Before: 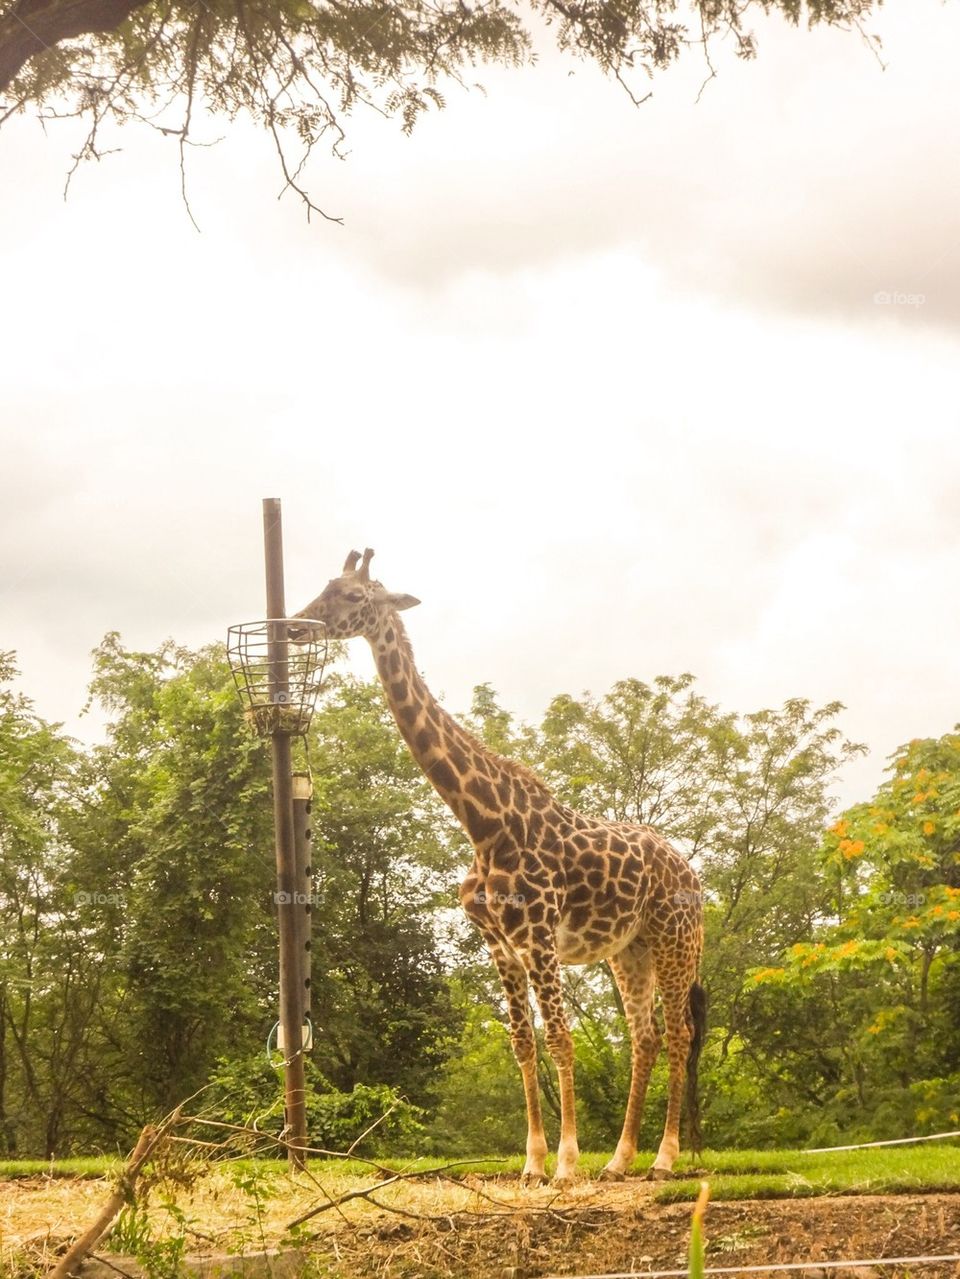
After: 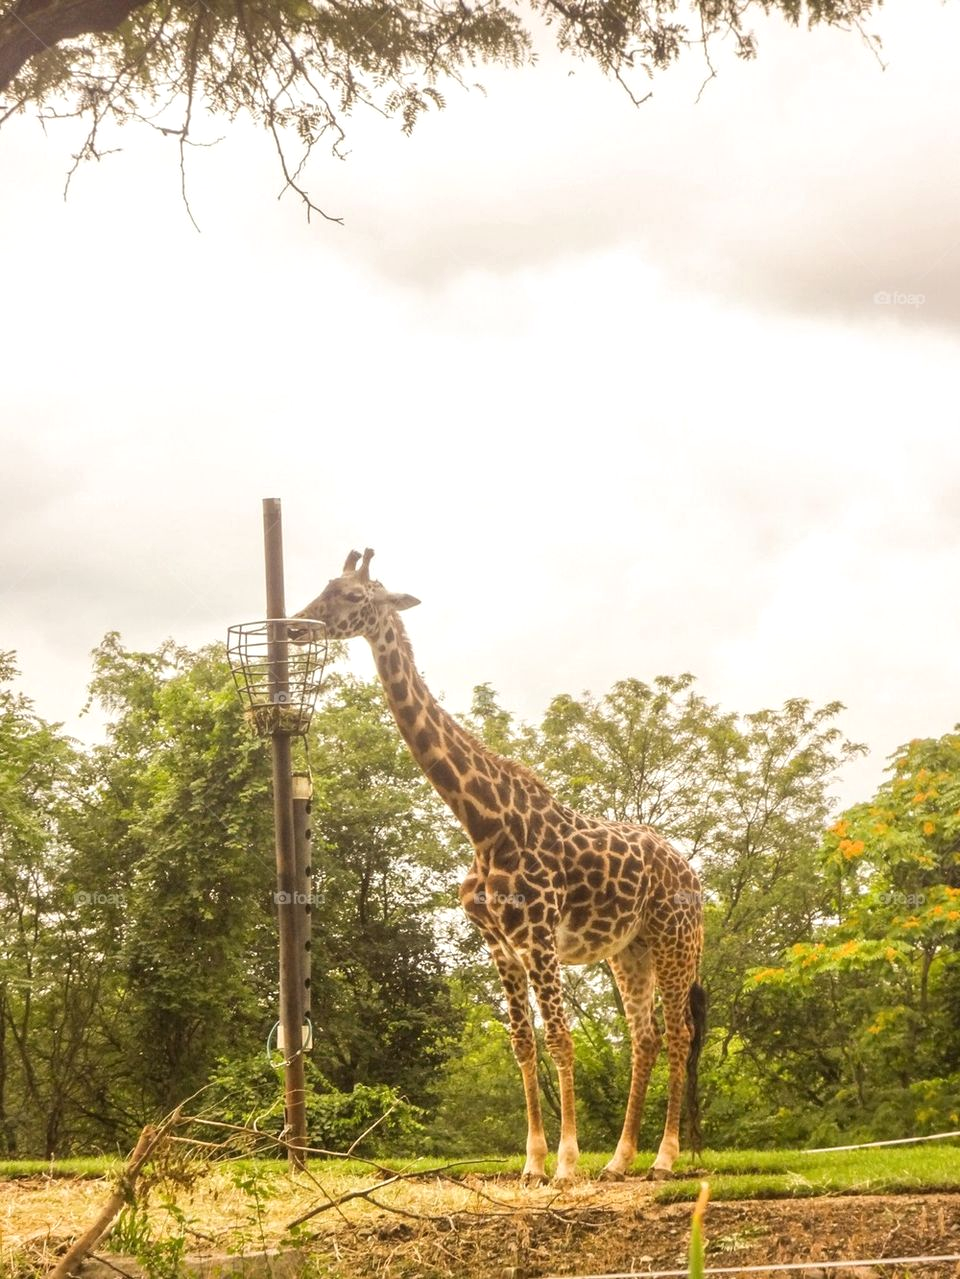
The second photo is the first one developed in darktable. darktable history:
local contrast: highlights 106%, shadows 102%, detail 119%, midtone range 0.2
